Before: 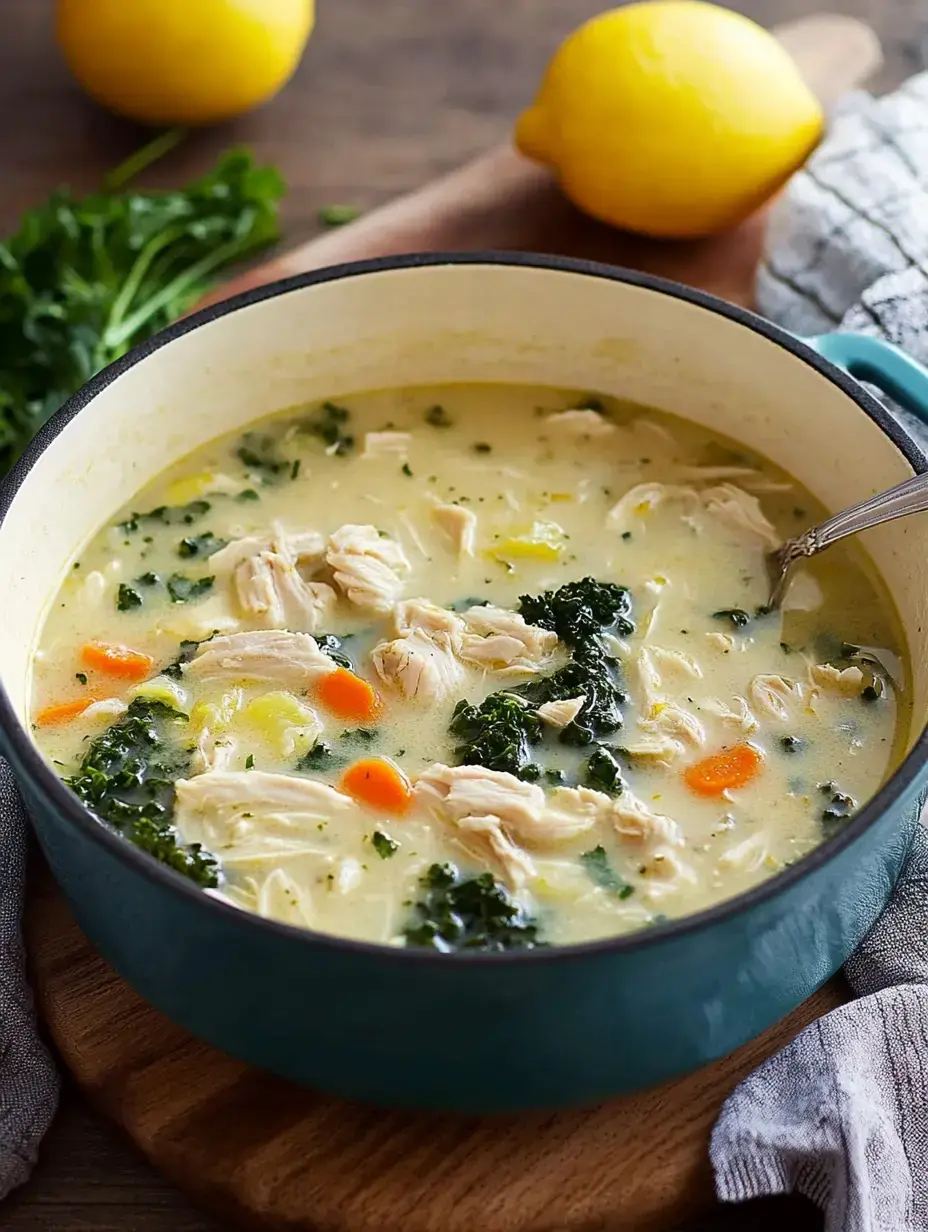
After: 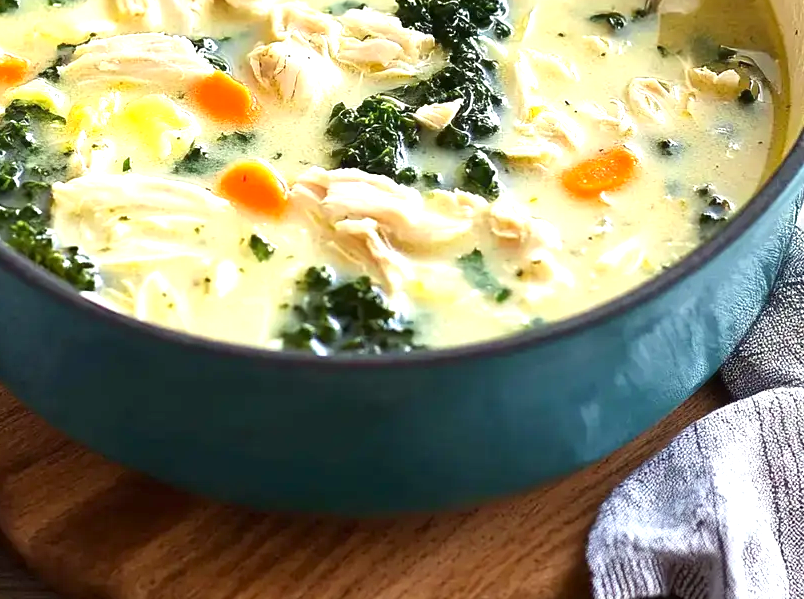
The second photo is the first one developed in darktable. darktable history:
exposure: exposure 1 EV, compensate highlight preservation false
crop and rotate: left 13.282%, top 48.493%, bottom 2.862%
color correction: highlights a* -2.49, highlights b* 2.58
